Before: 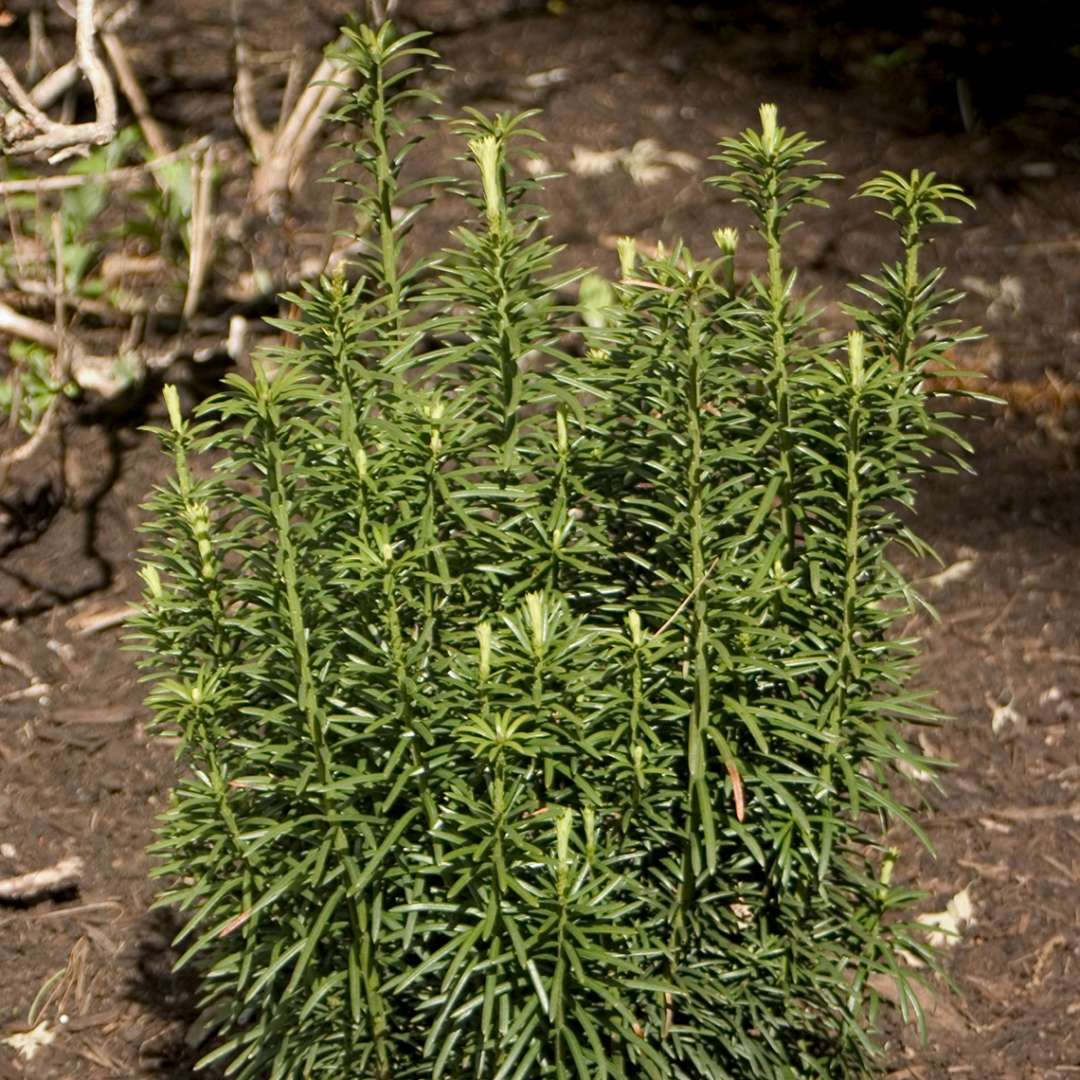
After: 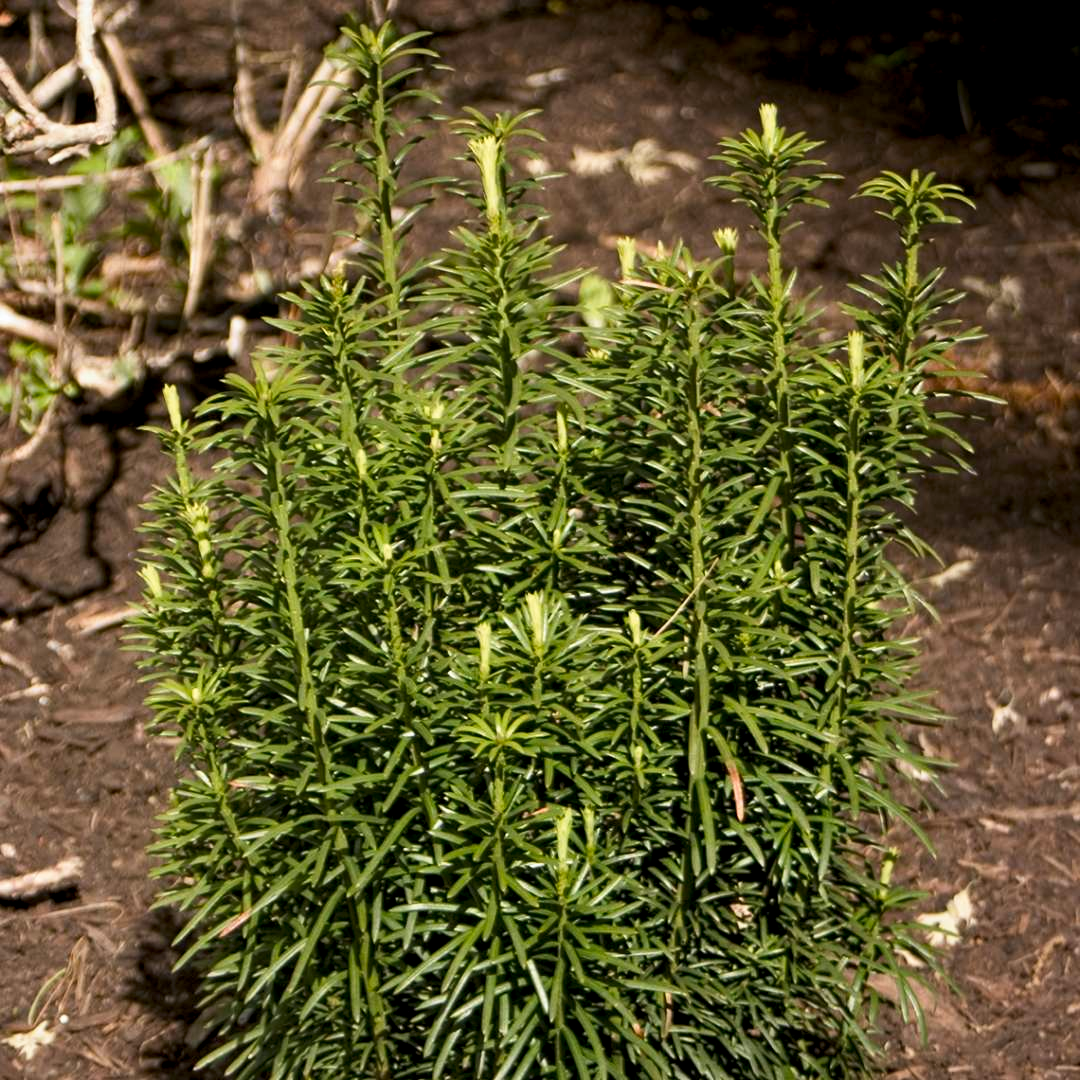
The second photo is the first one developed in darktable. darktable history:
tone curve: curves: ch0 [(0, 0) (0.003, 0.003) (0.011, 0.012) (0.025, 0.026) (0.044, 0.047) (0.069, 0.073) (0.1, 0.105) (0.136, 0.143) (0.177, 0.187) (0.224, 0.237) (0.277, 0.293) (0.335, 0.354) (0.399, 0.422) (0.468, 0.495) (0.543, 0.574) (0.623, 0.659) (0.709, 0.749) (0.801, 0.846) (0.898, 0.932) (1, 1)], preserve colors none
color look up table: target L [67.19, 47.06, 33.19, 100, 65.9, 63.76, 56.32, 47.38, 38.02, 29.3, 52.26, 52.02, 32.73, 24.36, 20.85, 85.76, 77.54, 66.1, 65.71, 45.62, 44.88, 42.83, 26.33, 10.88, 0 ×25], target a [-22.99, -38.11, -14.82, -0.001, 14.1, 18.05, 32.95, 47.07, 49.83, 13.28, 6.475, 44.4, 10.95, 22.66, 20.5, -1.222, -1.697, -26.29, -2.181, -16.21, -1.8, -4.304, -1.938, -0.861, 0 ×25], target b [55.63, 31.71, 21.21, 0.011, 64.6, 9.729, 51.26, 11.82, 24.86, 11.78, -30.03, -19.39, -52.16, -24.64, -56.42, -2.75, -4.055, -6.183, -4.729, -31.56, -4.119, -29.8, -4.08, -1.867, 0 ×25], num patches 24
